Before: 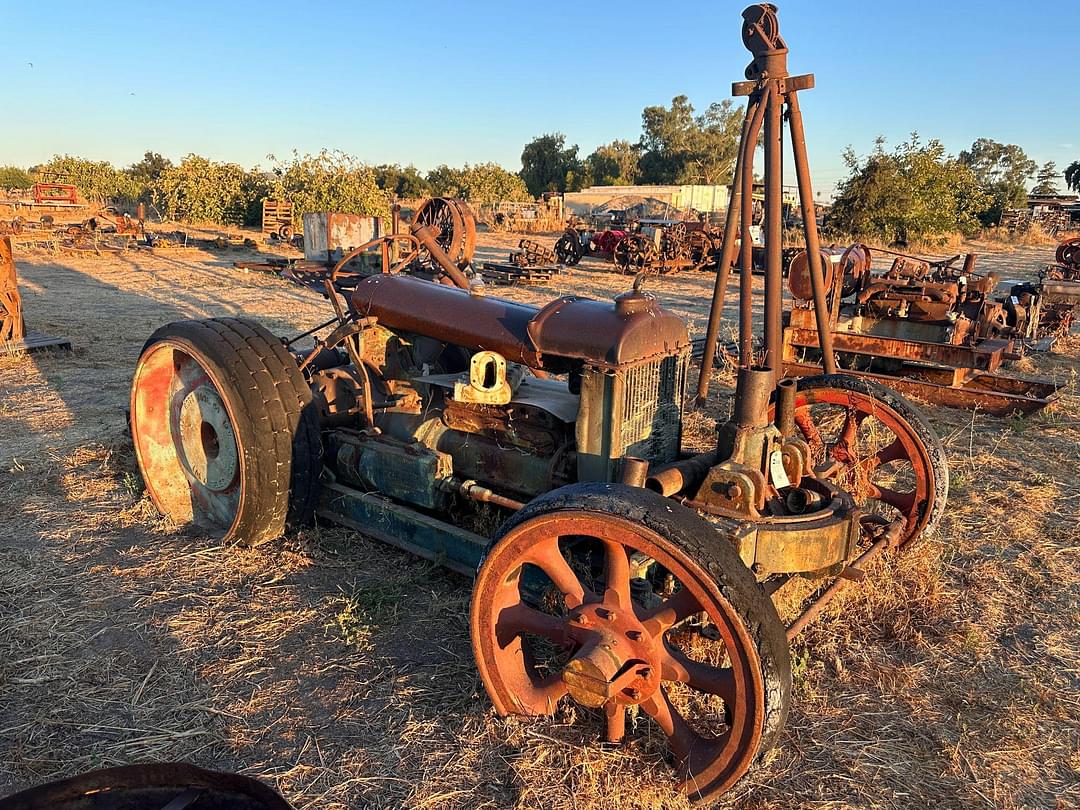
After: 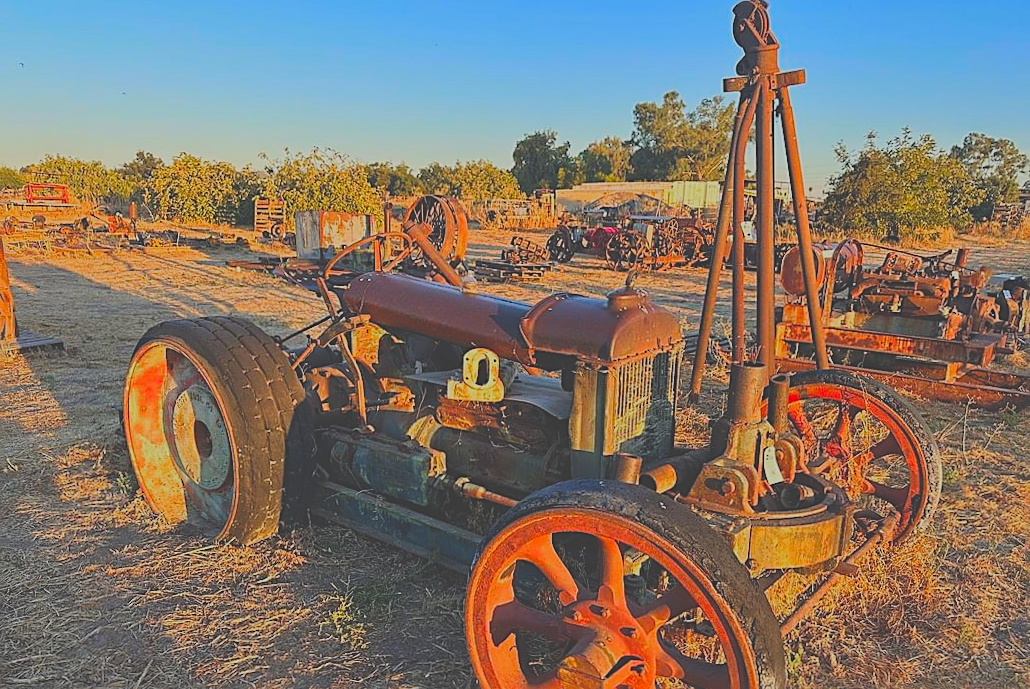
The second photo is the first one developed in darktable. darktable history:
filmic rgb: black relative exposure -7.65 EV, white relative exposure 4.56 EV, hardness 3.61, add noise in highlights 0, preserve chrominance luminance Y, color science v3 (2019), use custom middle-gray values true, contrast in highlights soft
color balance rgb: perceptual saturation grading › global saturation 30.962%, contrast -19.359%
sharpen: on, module defaults
exposure: black level correction -0.039, exposure 0.063 EV, compensate exposure bias true, compensate highlight preservation false
haze removal: compatibility mode true, adaptive false
crop and rotate: angle 0.326°, left 0.311%, right 3.518%, bottom 14.276%
color correction: highlights b* 0, saturation 1.13
